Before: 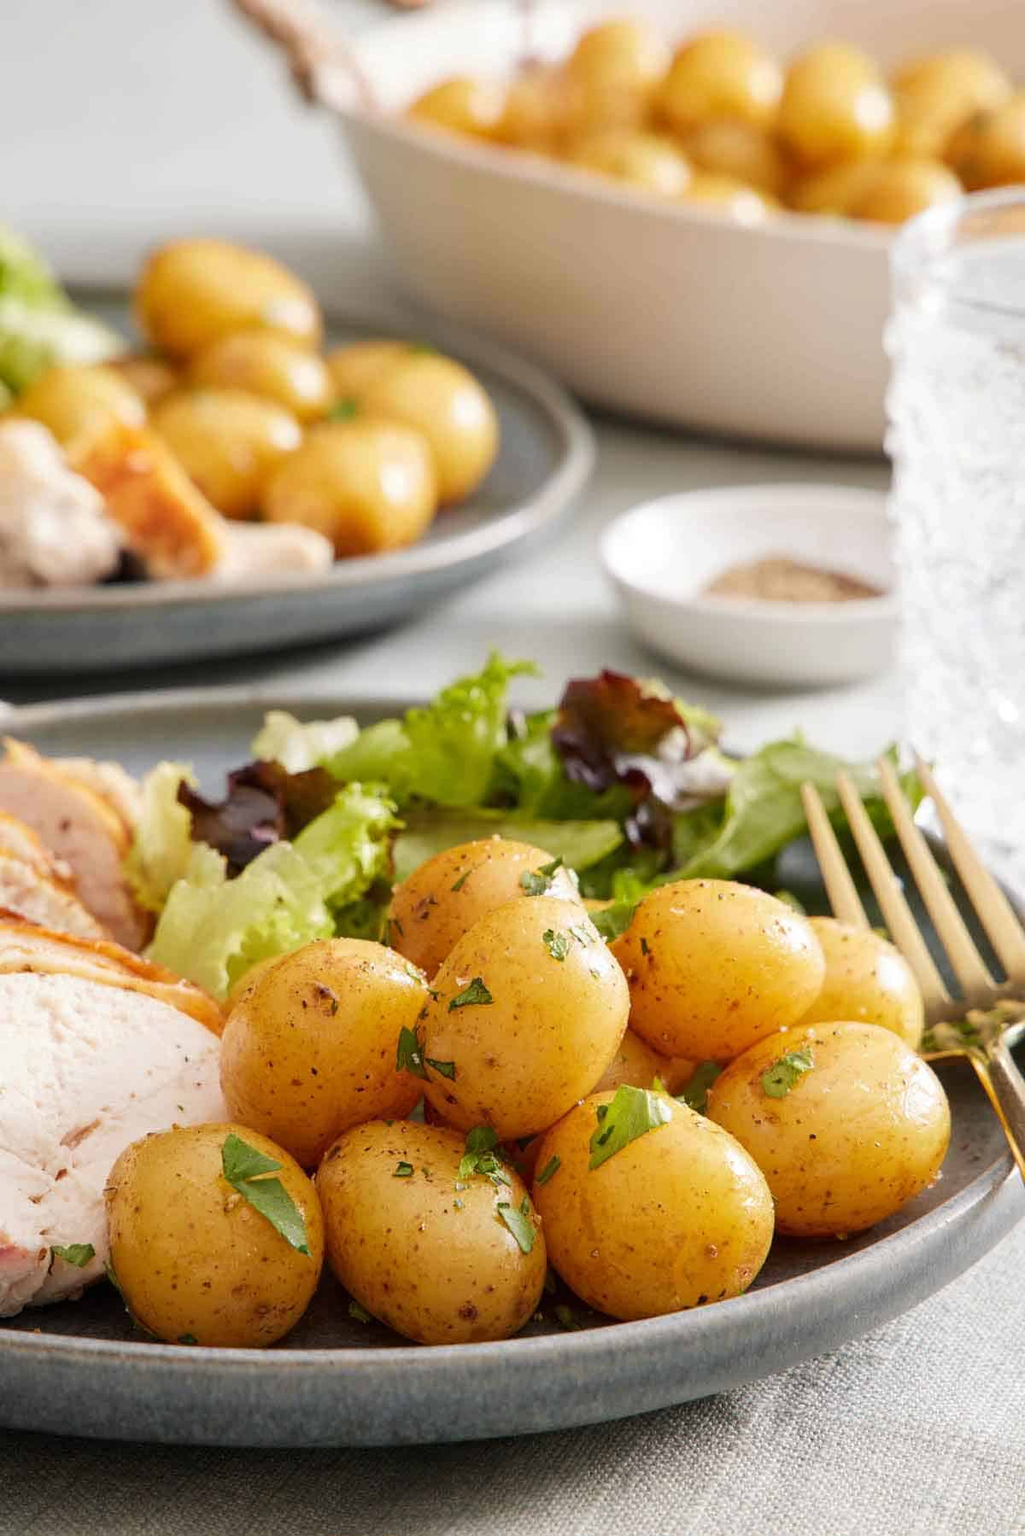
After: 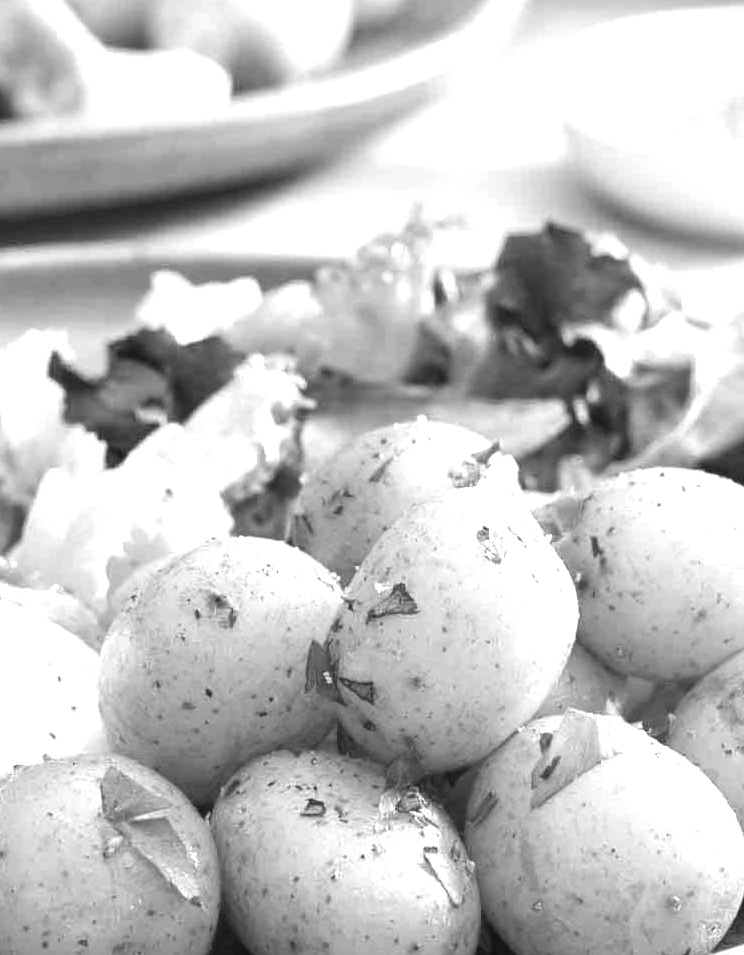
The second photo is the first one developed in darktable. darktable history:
crop: left 13.312%, top 31.28%, right 24.627%, bottom 15.582%
monochrome: a -6.99, b 35.61, size 1.4
white balance: red 0.983, blue 1.036
exposure: black level correction -0.002, exposure 1.115 EV, compensate highlight preservation false
